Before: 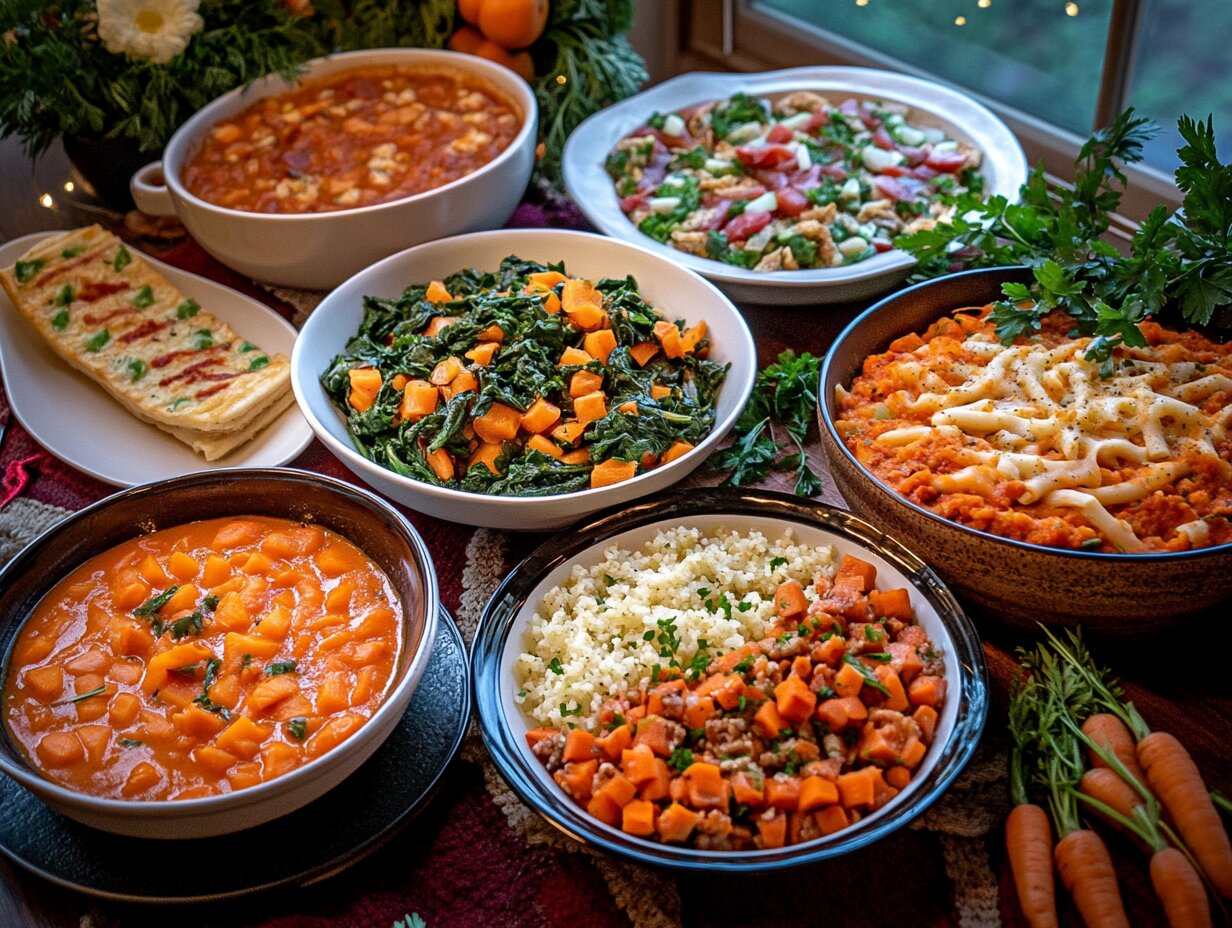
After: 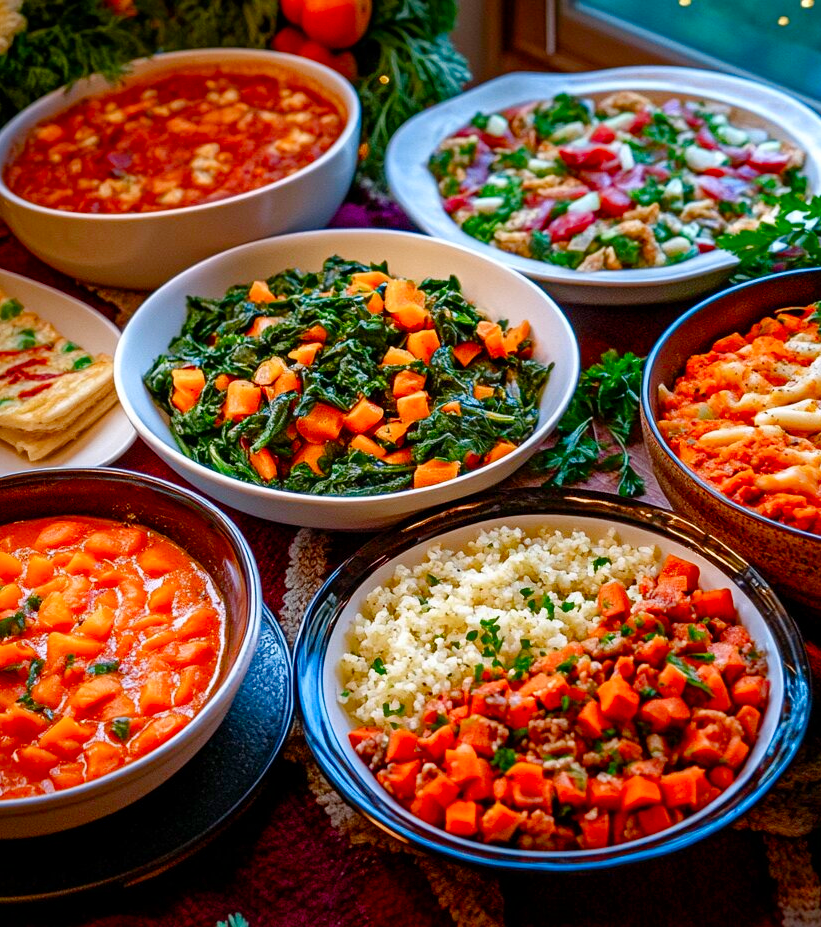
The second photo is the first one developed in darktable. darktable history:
contrast brightness saturation: saturation 0.5
crop and rotate: left 14.385%, right 18.948%
color balance rgb: perceptual saturation grading › global saturation 20%, perceptual saturation grading › highlights -50%, perceptual saturation grading › shadows 30%
